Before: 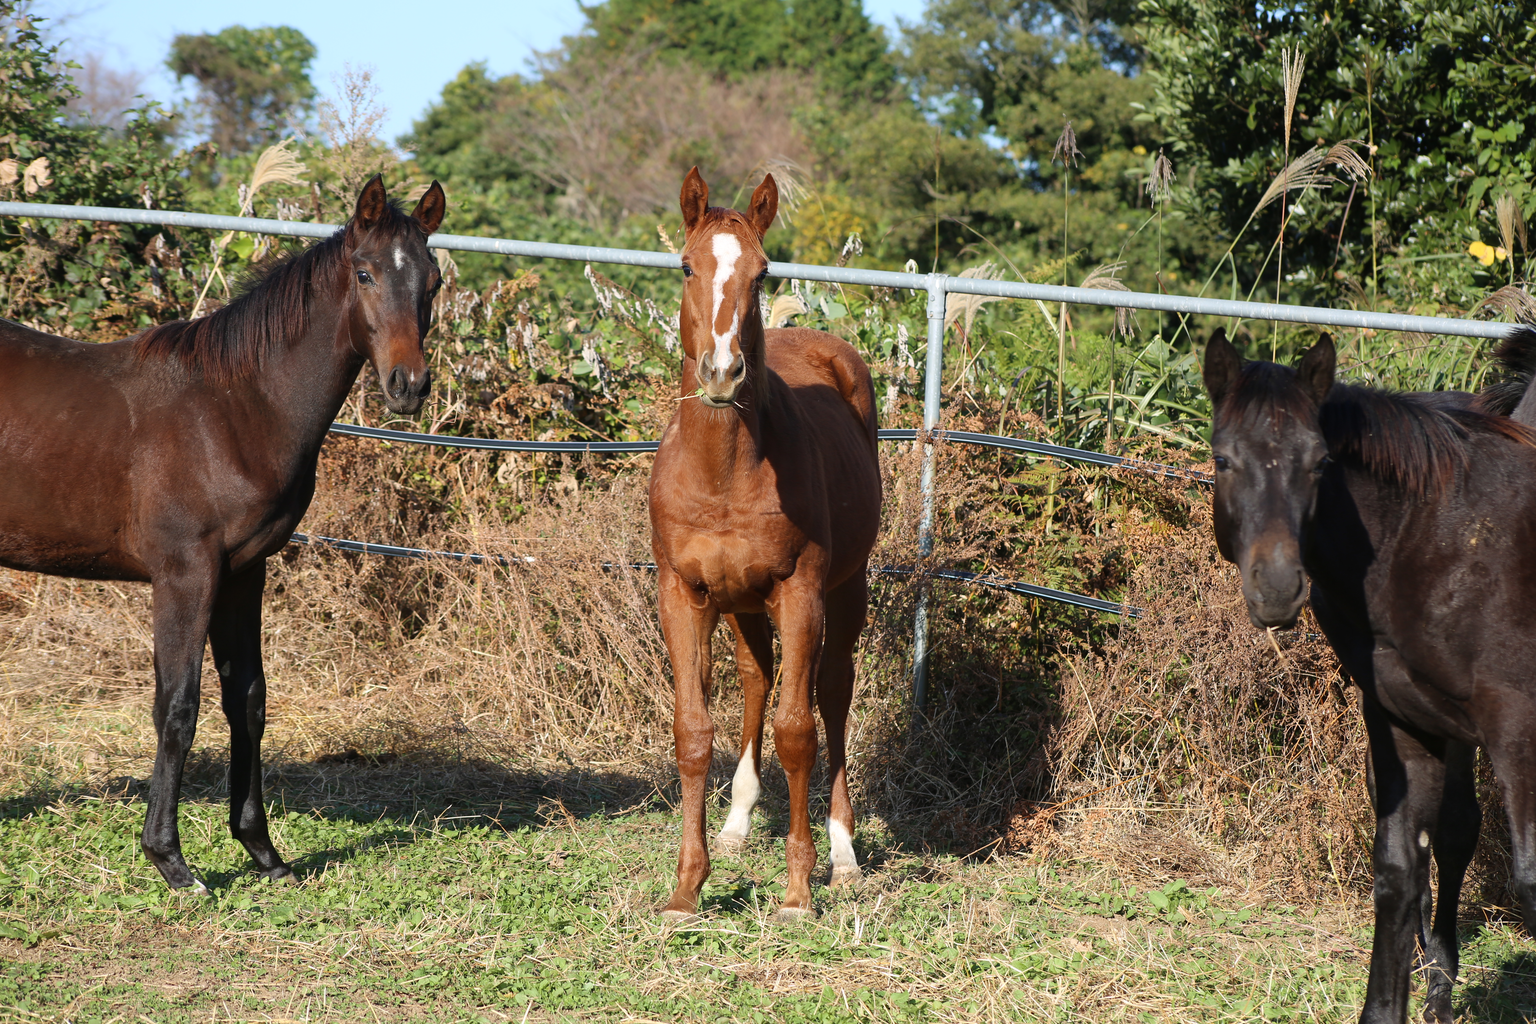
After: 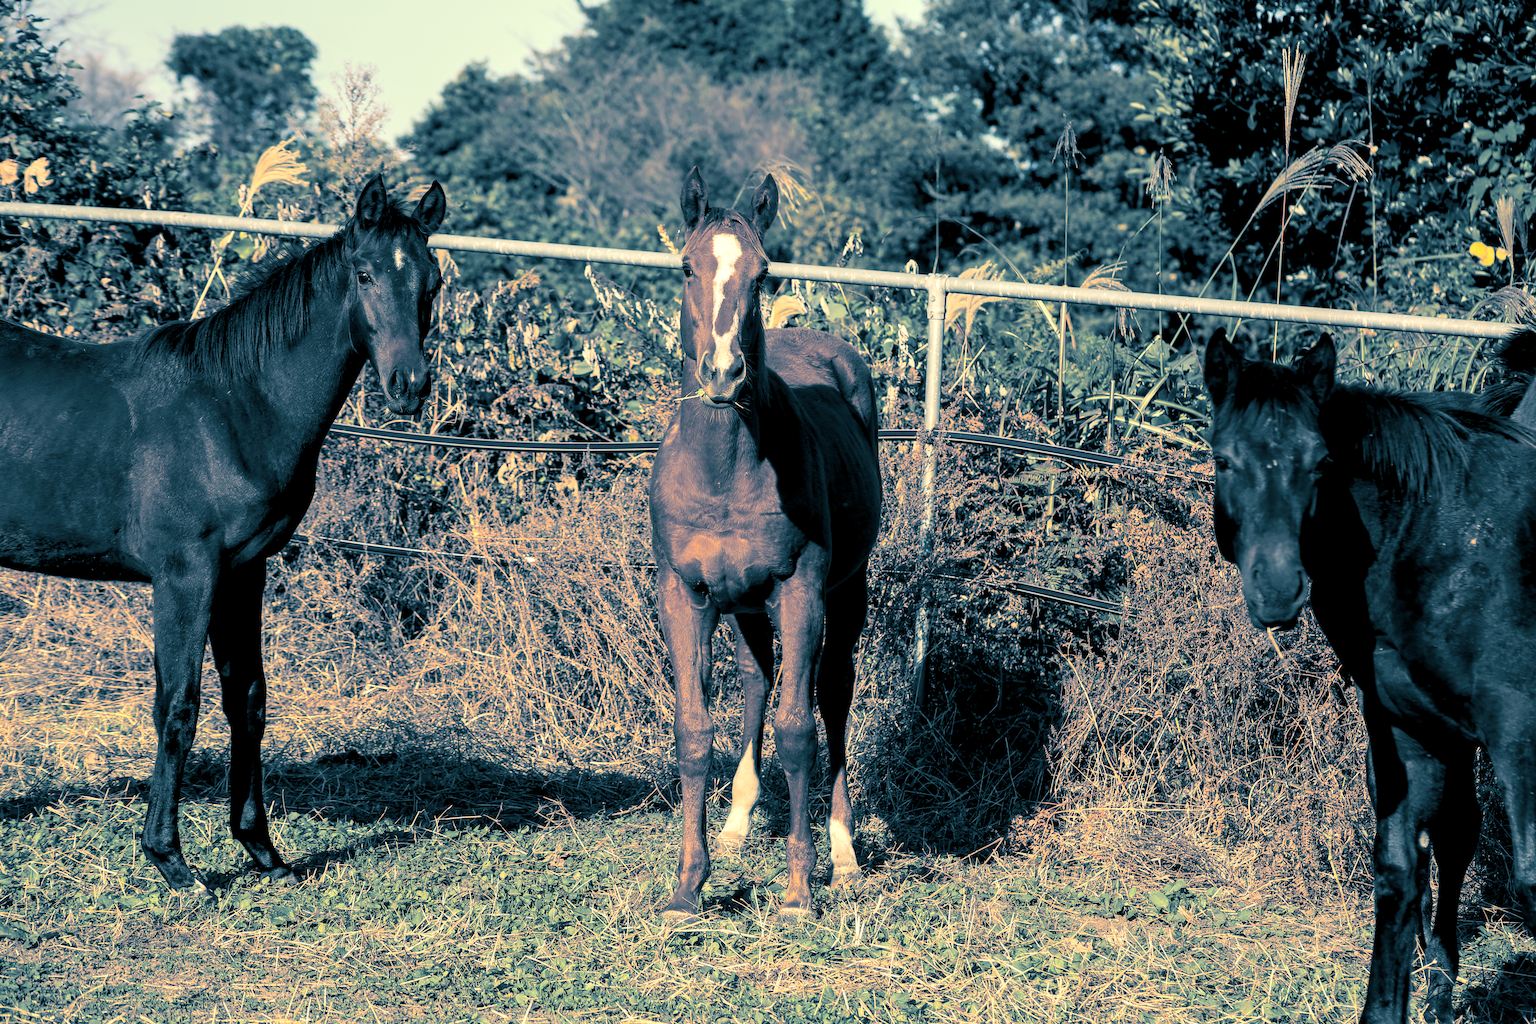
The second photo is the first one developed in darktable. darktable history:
split-toning: shadows › hue 212.4°, balance -70
white balance: red 1.123, blue 0.83
exposure: black level correction 0.01, exposure 0.014 EV, compensate highlight preservation false
local contrast: detail 130%
